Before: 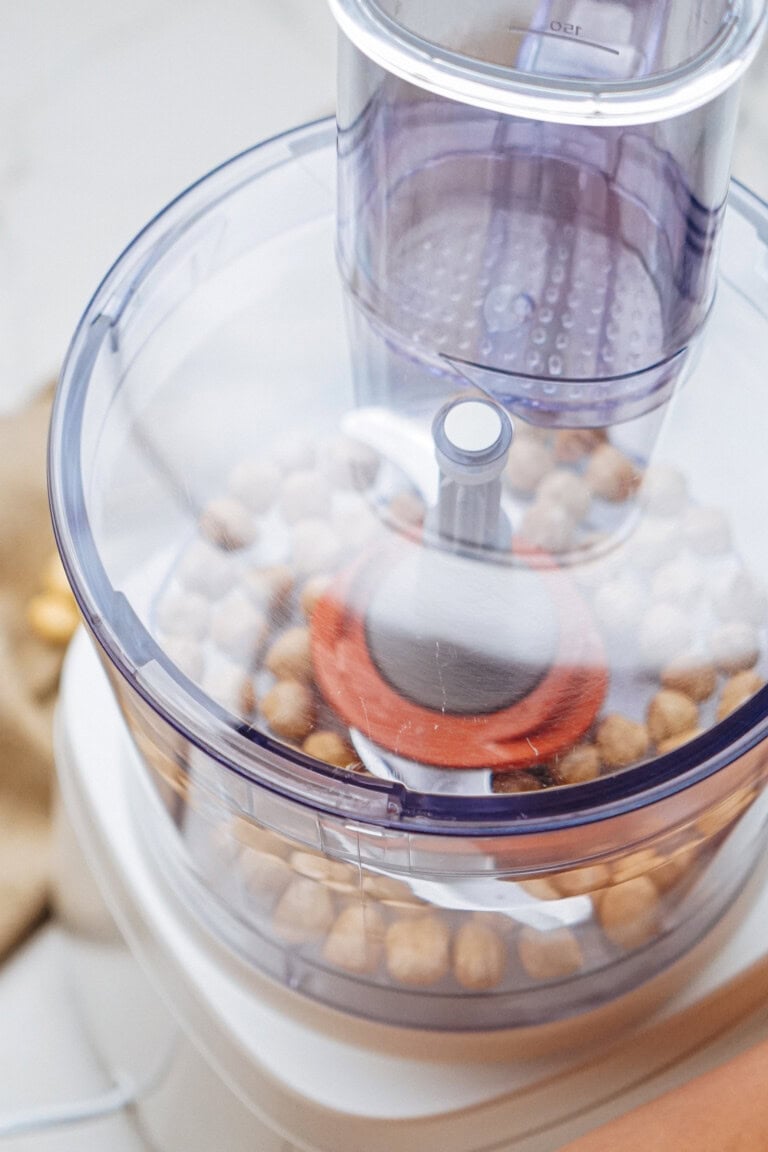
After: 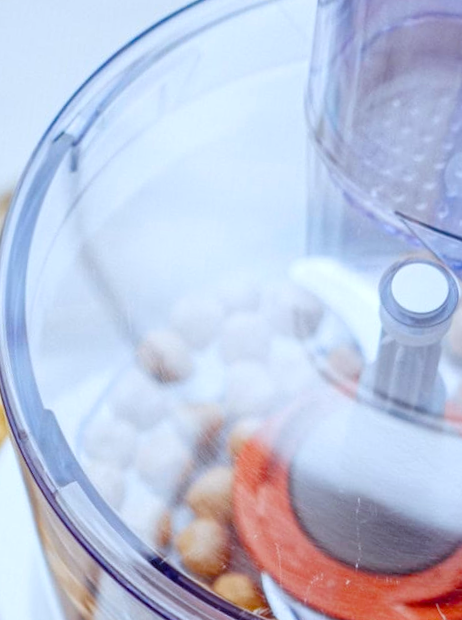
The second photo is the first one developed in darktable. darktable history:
color balance rgb: perceptual saturation grading › global saturation 45.237%, perceptual saturation grading › highlights -49.313%, perceptual saturation grading › shadows 29.761%, global vibrance 20%
crop and rotate: angle -6.83°, left 2.247%, top 6.707%, right 27.262%, bottom 30.24%
color calibration: illuminant custom, x 0.368, y 0.373, temperature 4351.09 K
